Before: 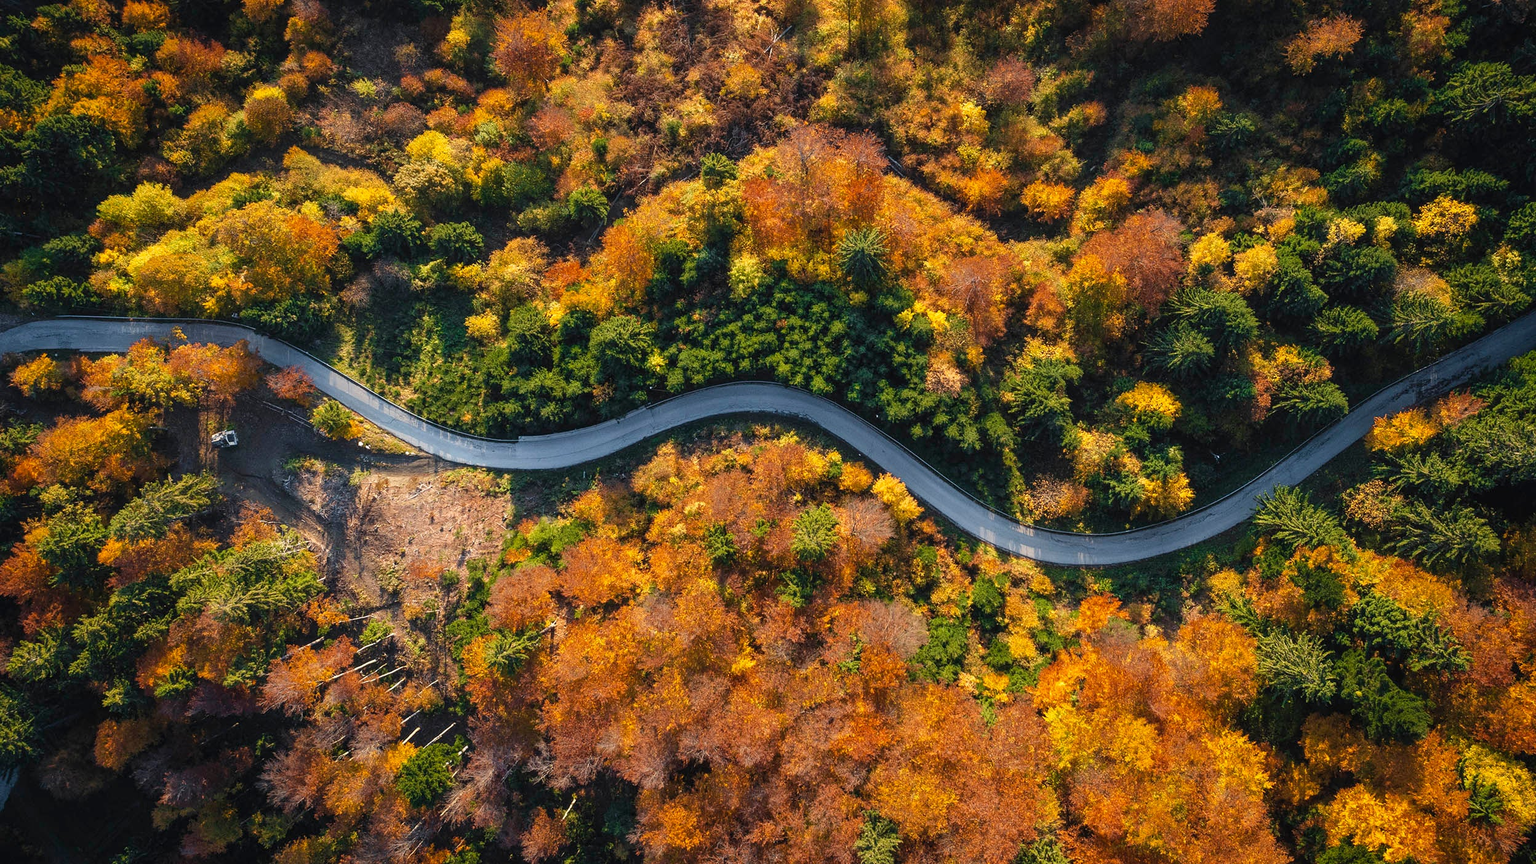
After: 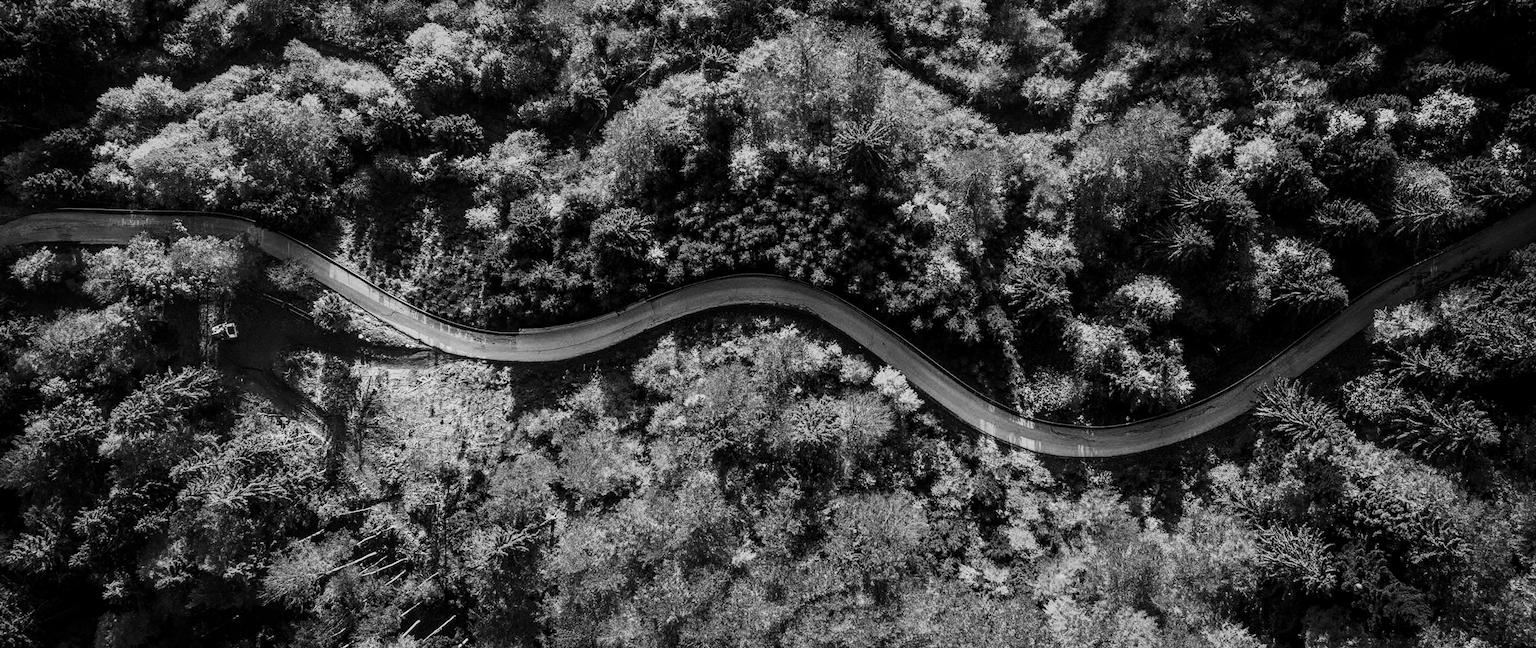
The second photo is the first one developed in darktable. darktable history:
local contrast: on, module defaults
monochrome: a 14.95, b -89.96
crop and rotate: top 12.5%, bottom 12.5%
contrast brightness saturation: contrast 0.32, brightness -0.08, saturation 0.17
